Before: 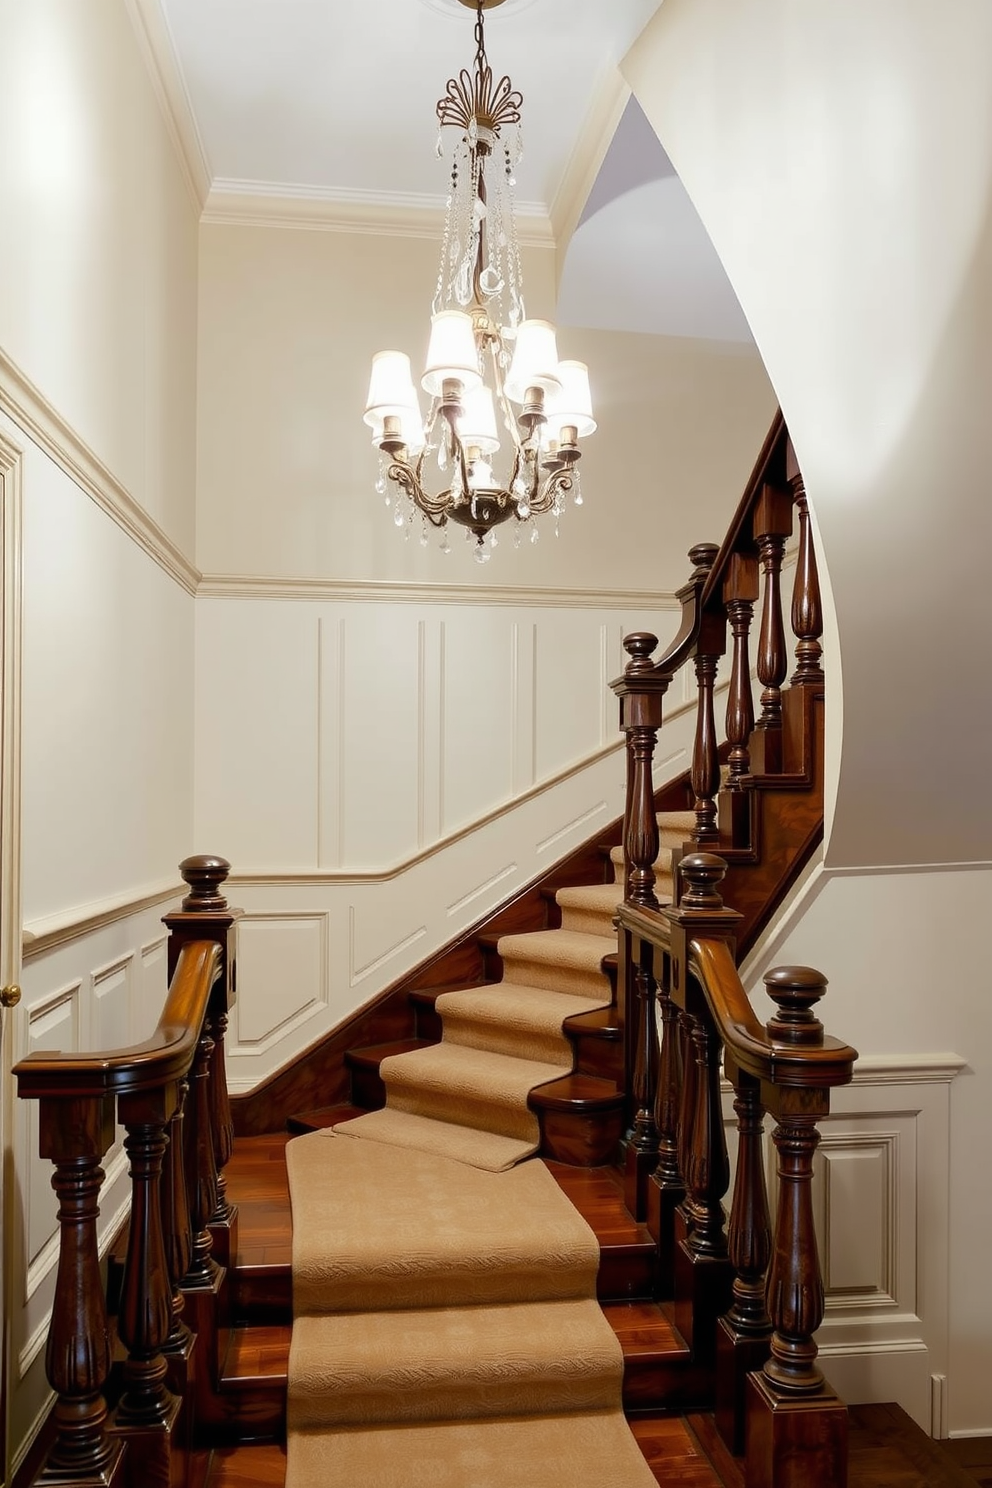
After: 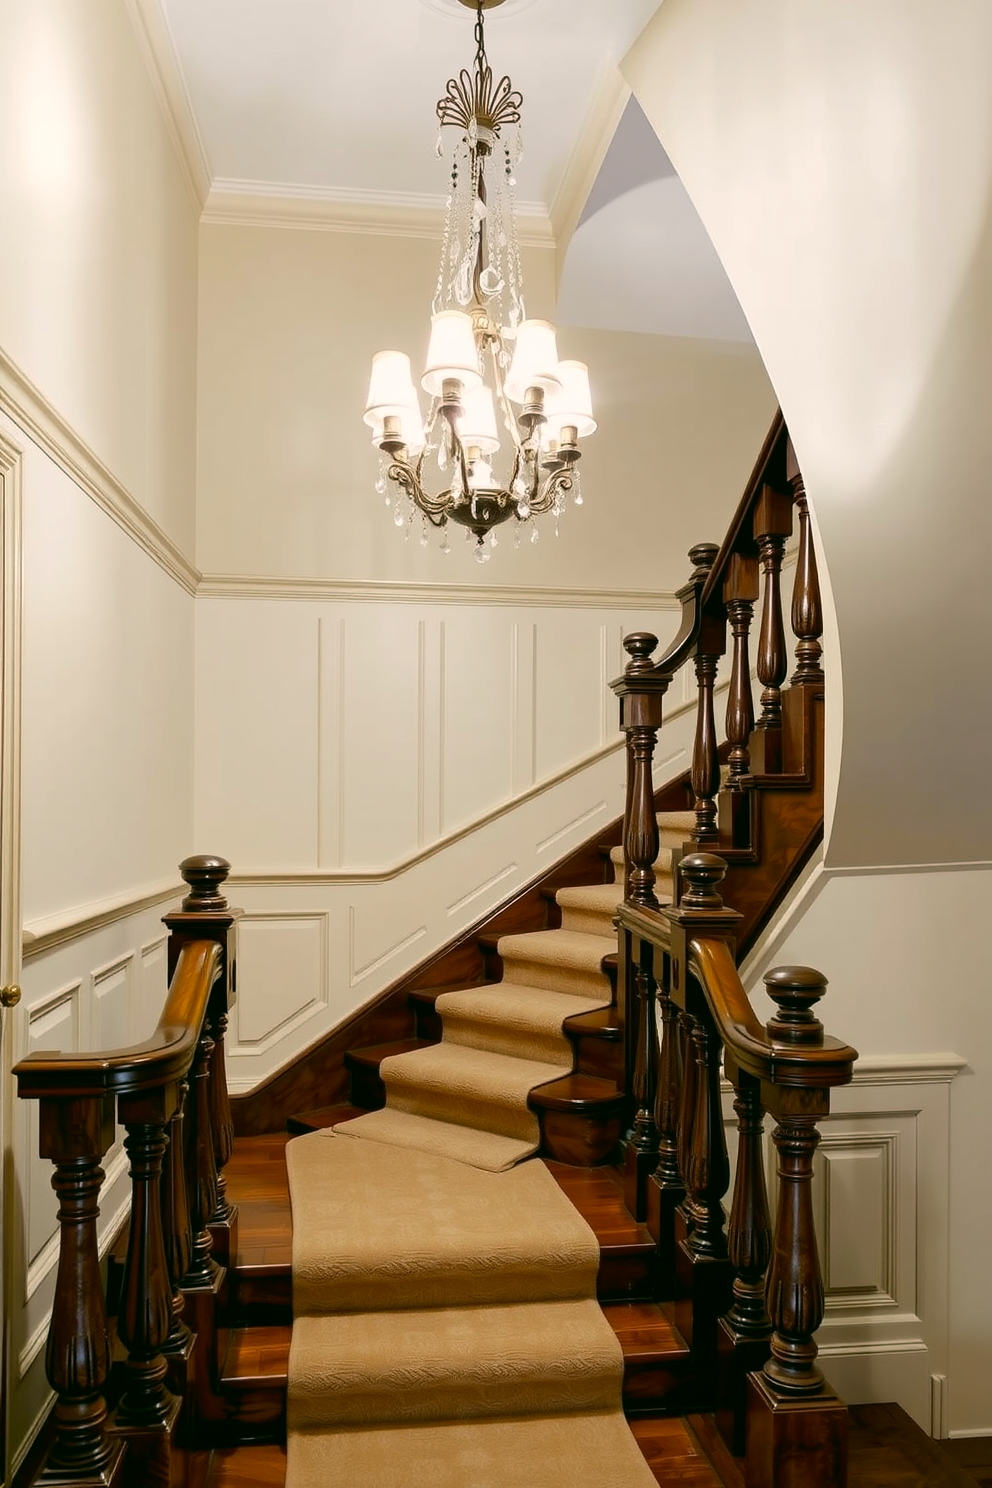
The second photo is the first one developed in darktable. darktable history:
color correction: highlights a* 4.61, highlights b* 4.97, shadows a* -8.31, shadows b* 4.77
